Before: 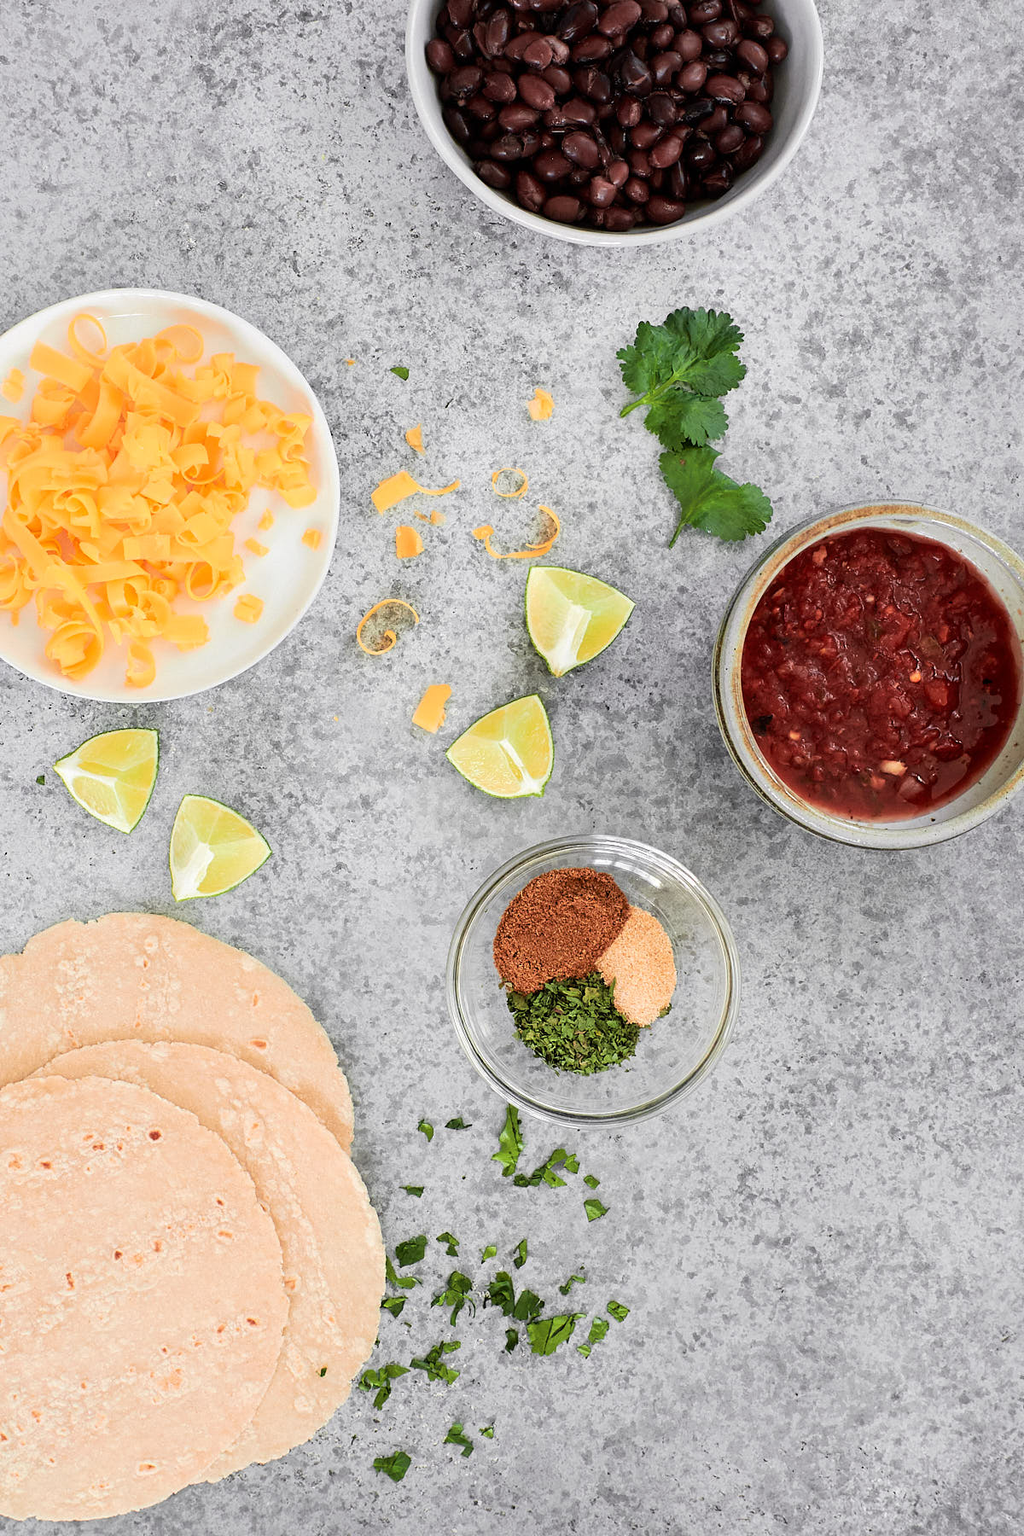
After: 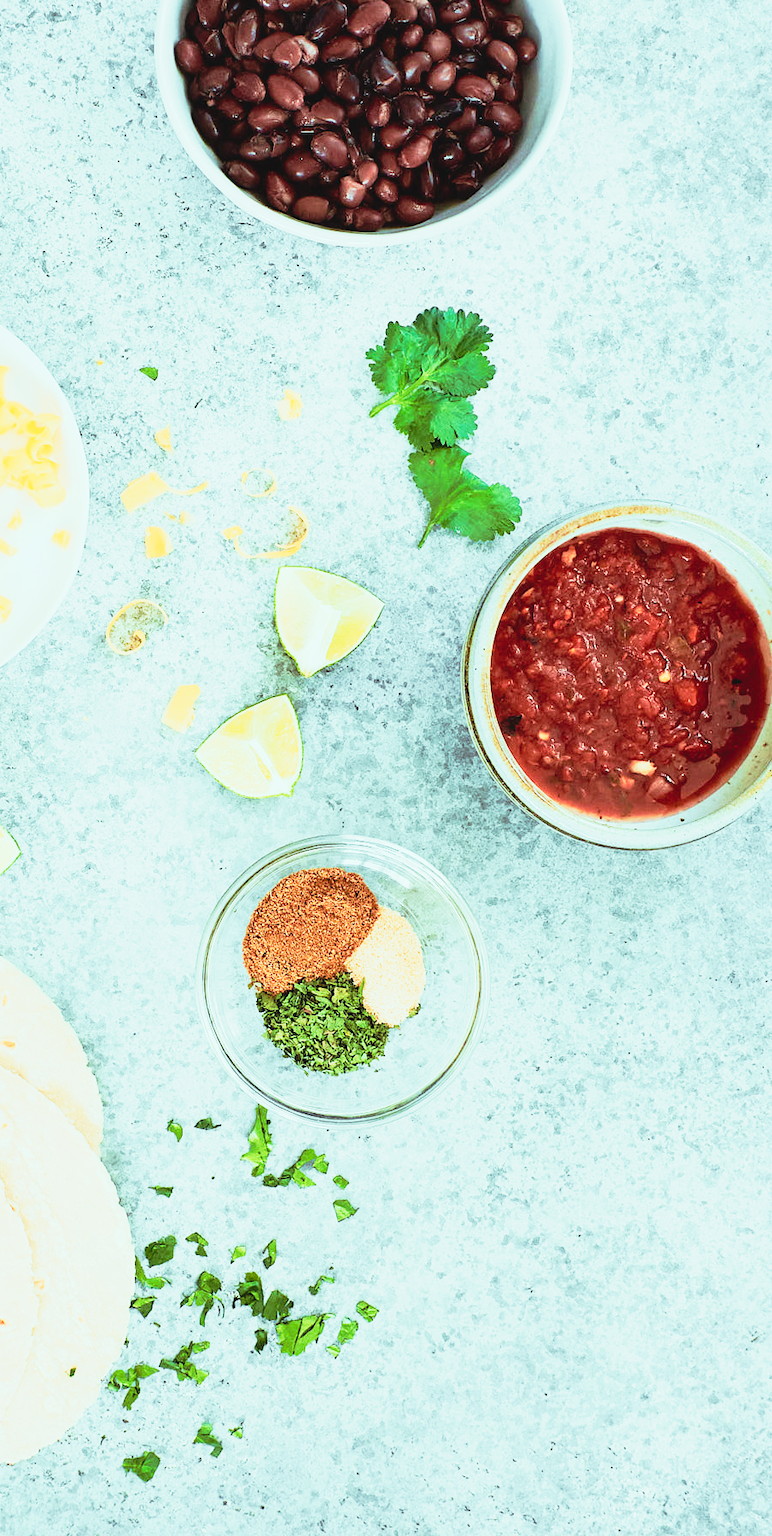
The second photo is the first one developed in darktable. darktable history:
tone curve: curves: ch0 [(0, 0.052) (0.207, 0.35) (0.392, 0.592) (0.54, 0.803) (0.725, 0.922) (0.99, 0.974)], preserve colors none
color balance rgb: highlights gain › chroma 7.549%, highlights gain › hue 186.23°, perceptual saturation grading › global saturation 0.811%, global vibrance 20%
velvia: on, module defaults
crop and rotate: left 24.507%
